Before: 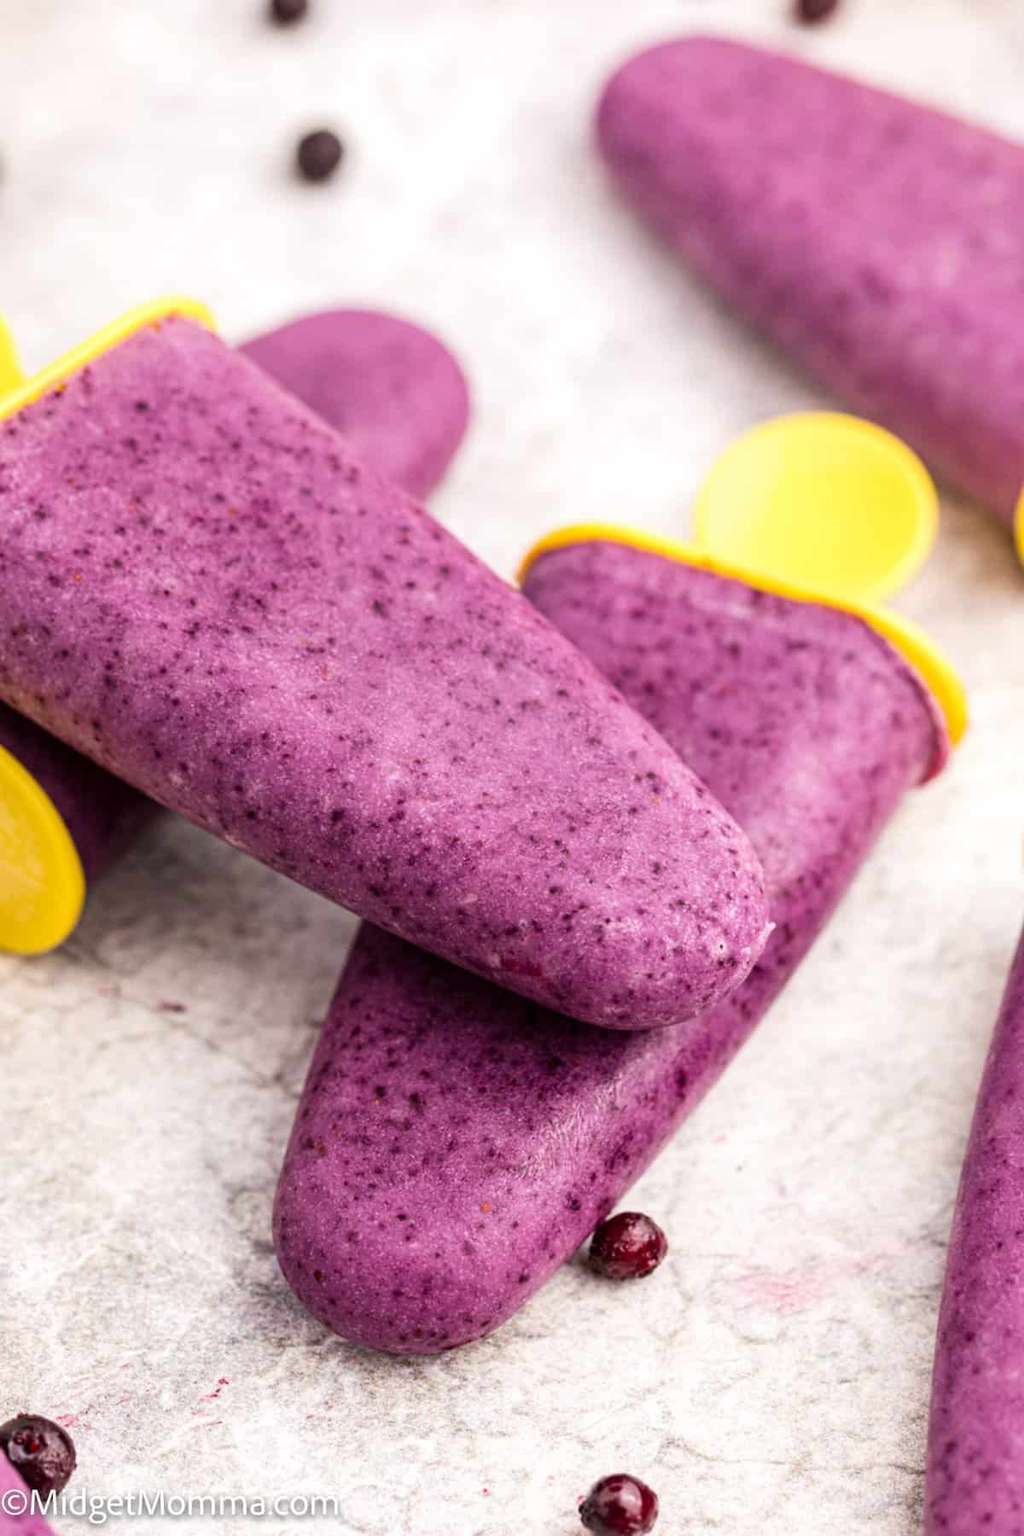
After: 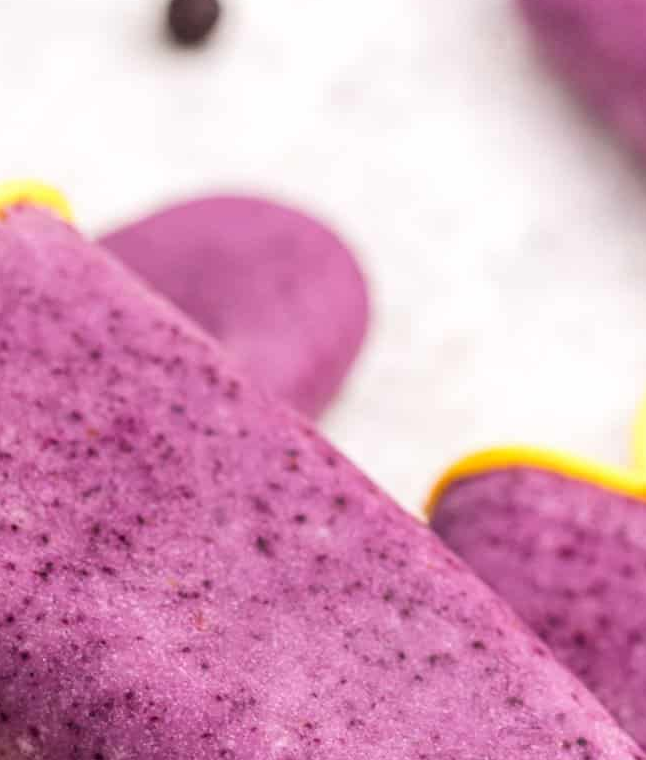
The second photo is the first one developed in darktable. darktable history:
crop: left 15.14%, top 9.32%, right 31.01%, bottom 48.259%
